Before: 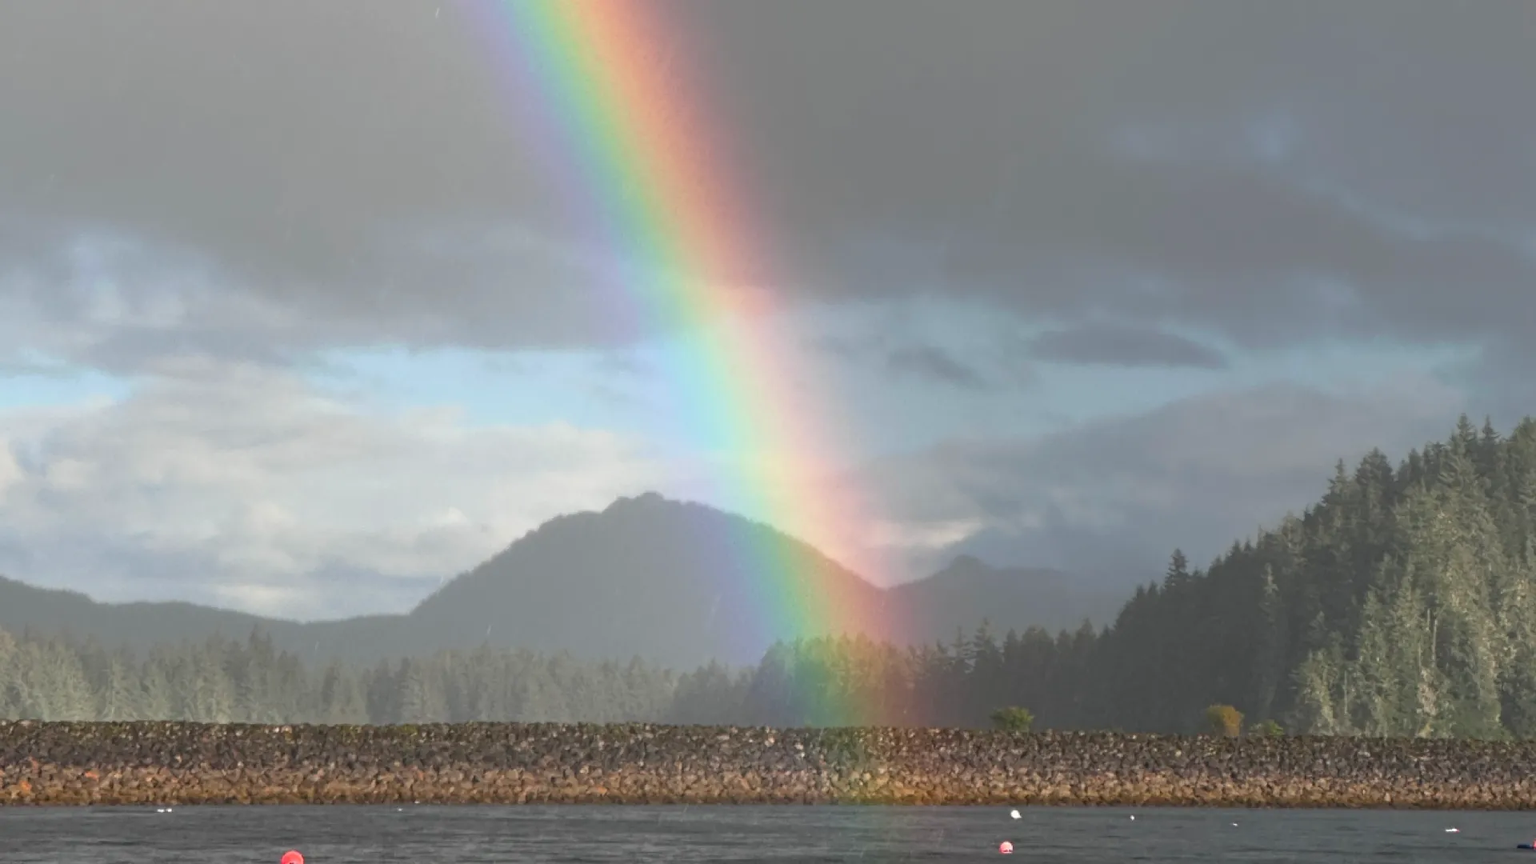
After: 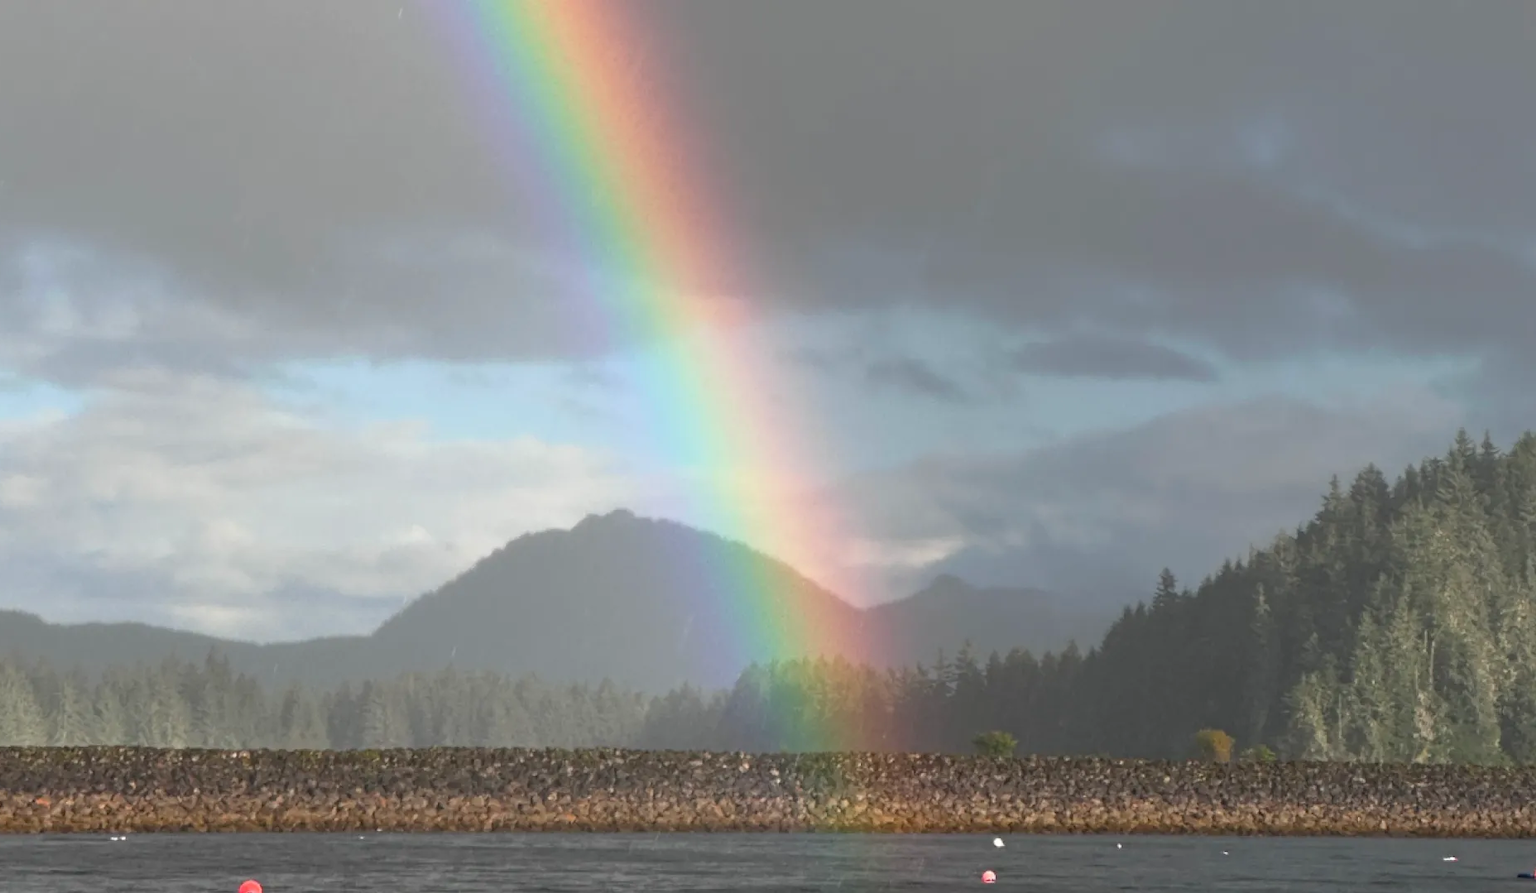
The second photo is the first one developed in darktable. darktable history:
crop and rotate: left 3.32%
